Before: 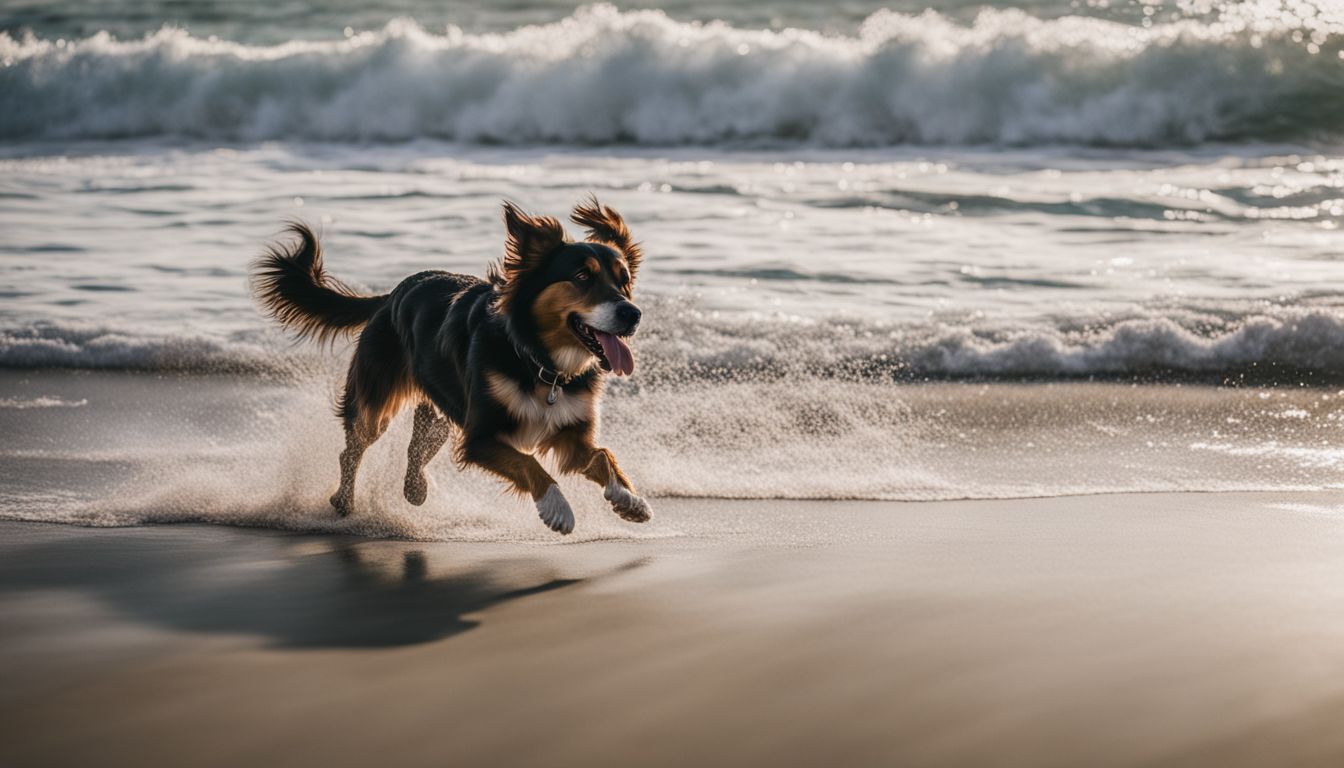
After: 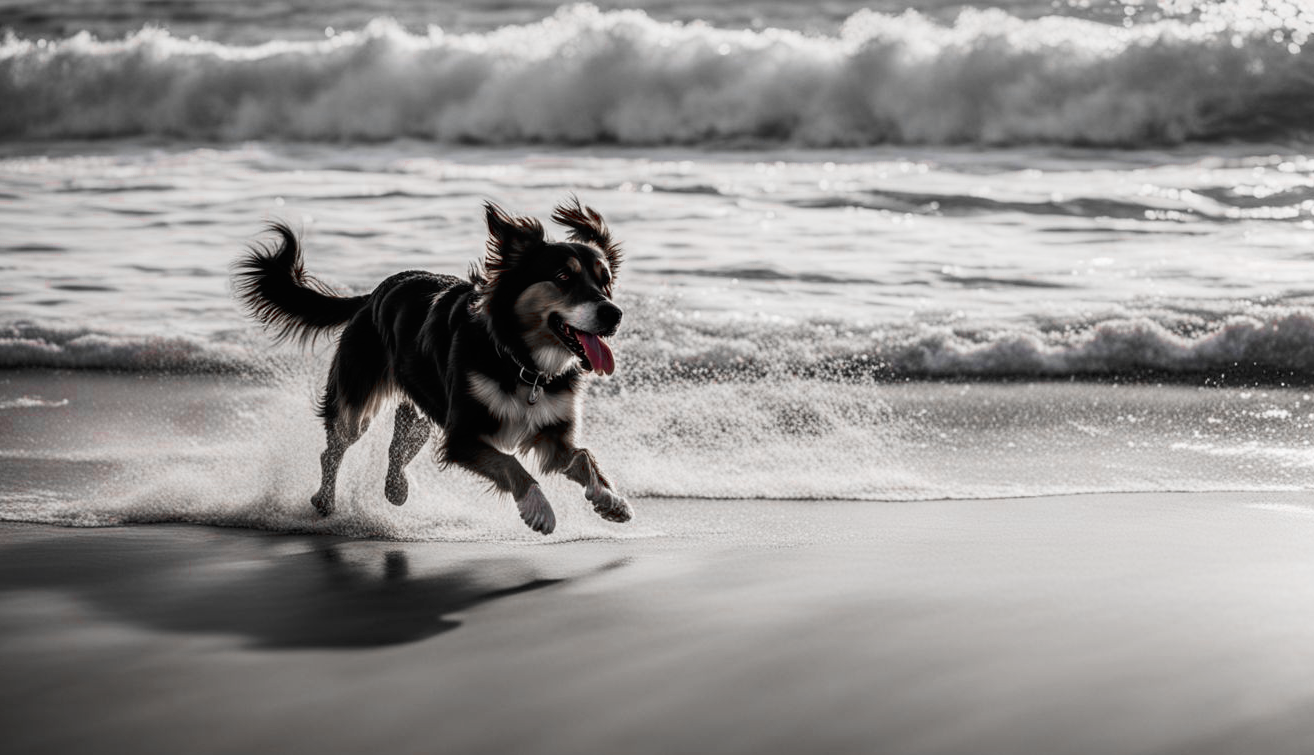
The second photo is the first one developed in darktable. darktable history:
color zones: curves: ch0 [(0, 0.278) (0.143, 0.5) (0.286, 0.5) (0.429, 0.5) (0.571, 0.5) (0.714, 0.5) (0.857, 0.5) (1, 0.5)]; ch1 [(0, 1) (0.143, 0.165) (0.286, 0) (0.429, 0) (0.571, 0) (0.714, 0) (0.857, 0.5) (1, 0.5)]; ch2 [(0, 0.508) (0.143, 0.5) (0.286, 0.5) (0.429, 0.5) (0.571, 0.5) (0.714, 0.5) (0.857, 0.5) (1, 0.5)]
tone curve: curves: ch0 [(0, 0) (0.118, 0.034) (0.182, 0.124) (0.265, 0.214) (0.504, 0.508) (0.783, 0.825) (1, 1)], preserve colors none
crop and rotate: left 1.435%, right 0.736%, bottom 1.641%
